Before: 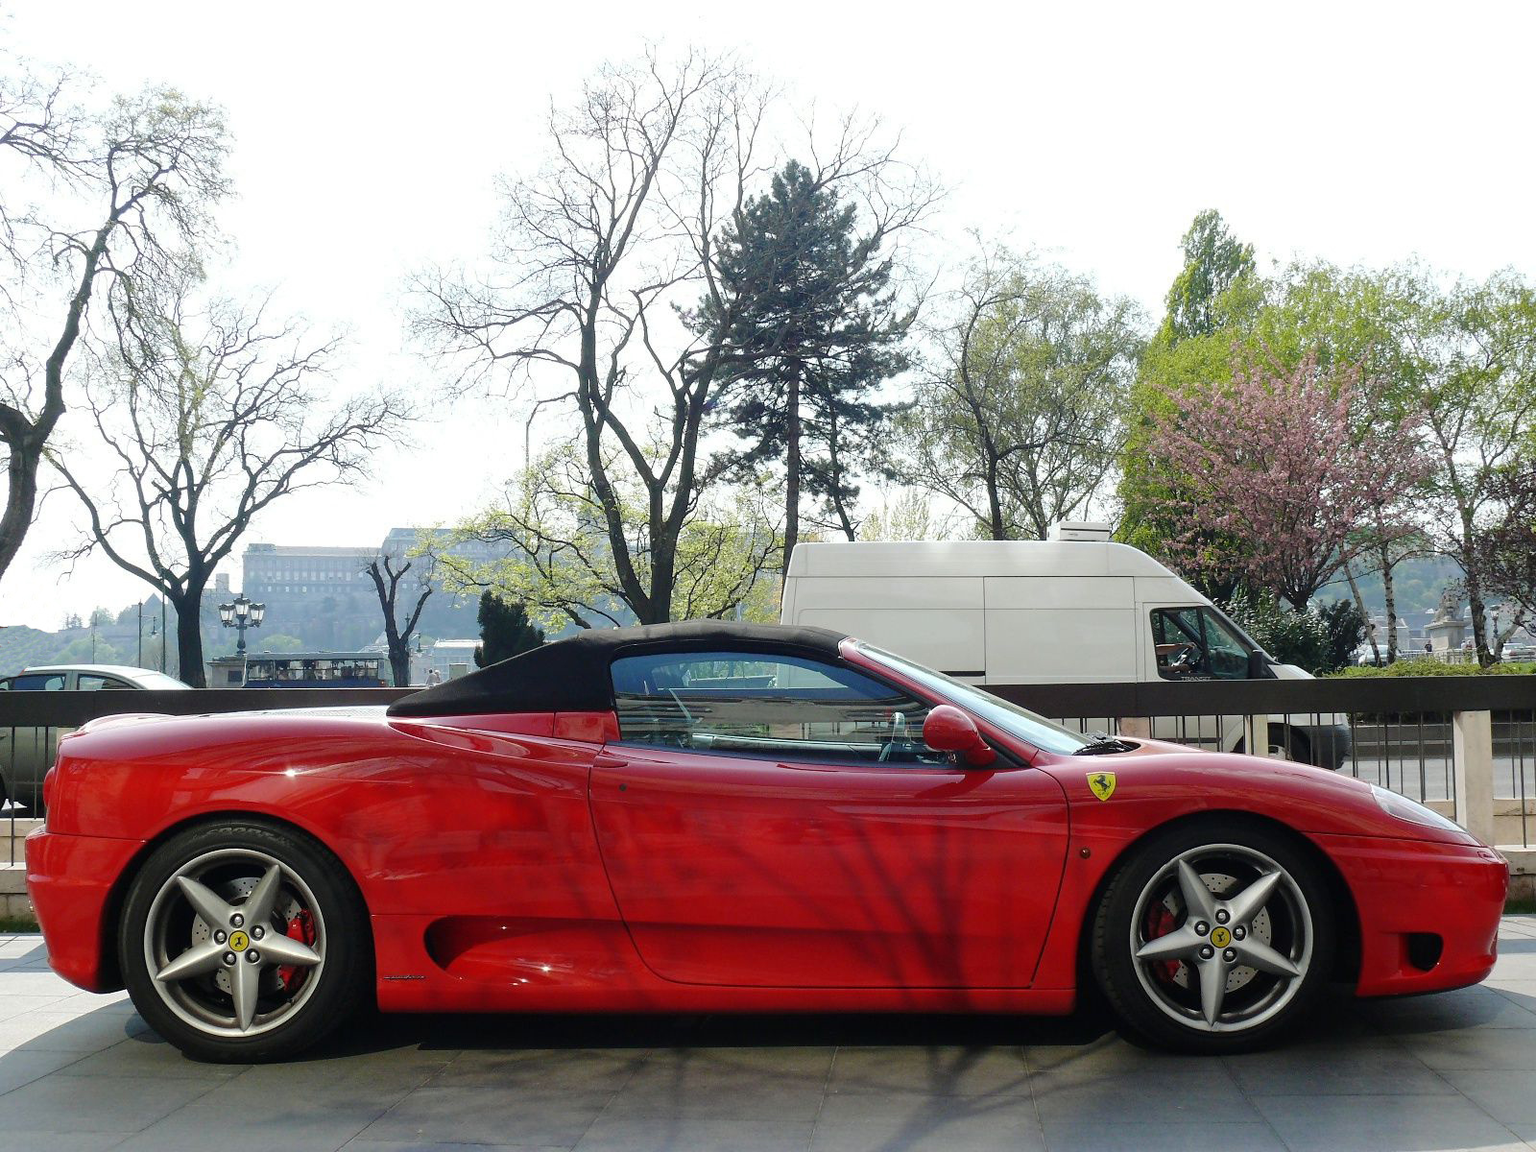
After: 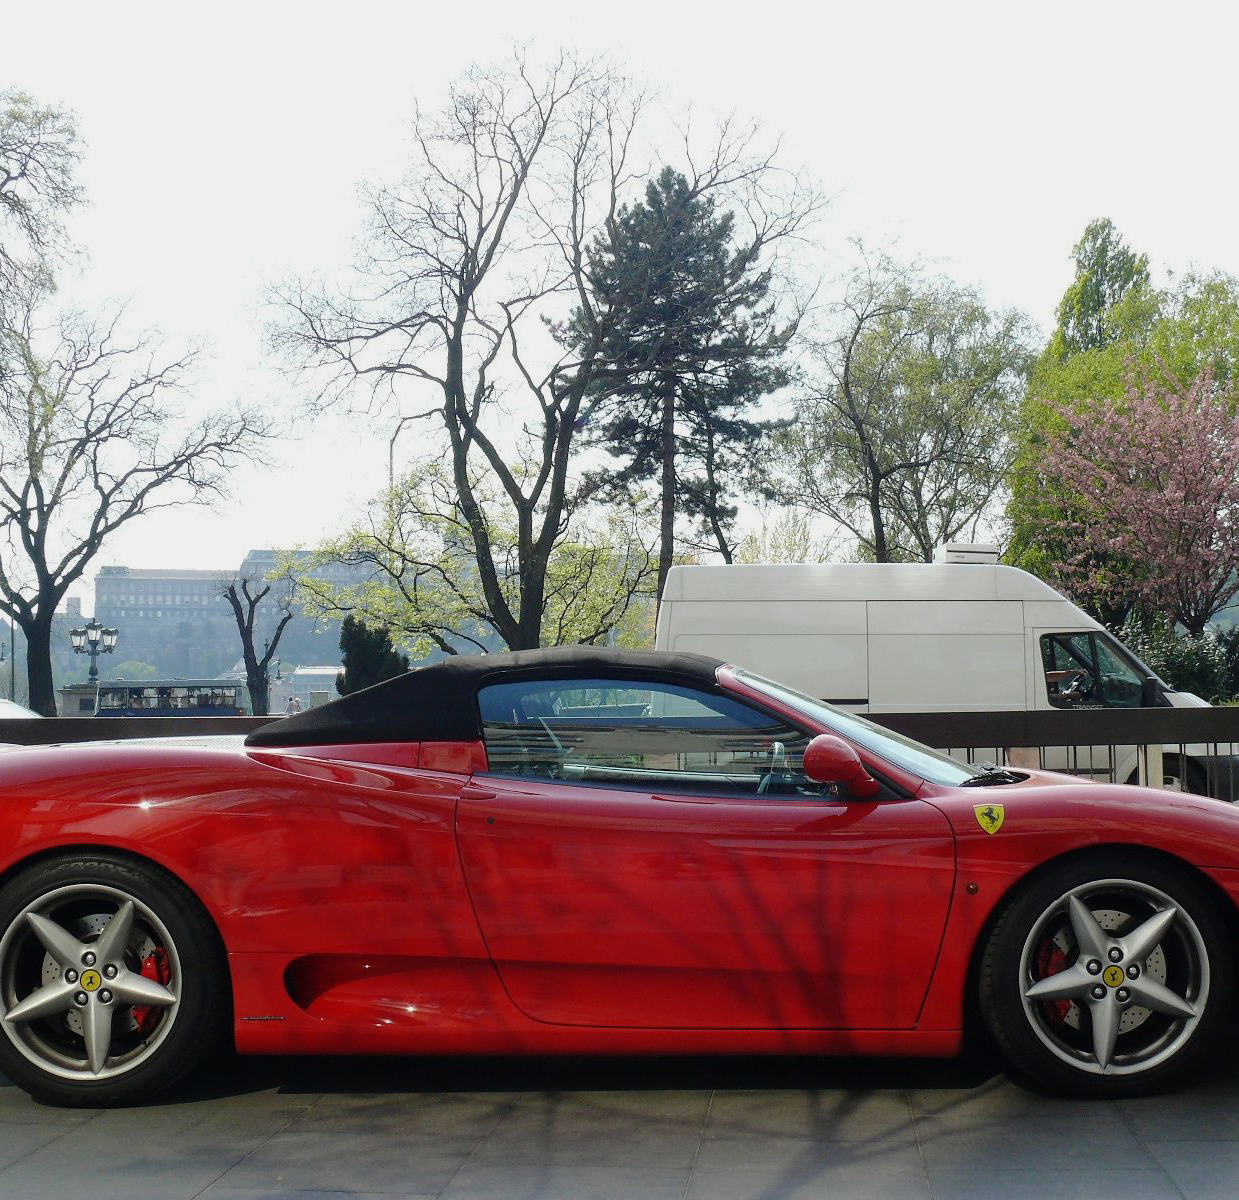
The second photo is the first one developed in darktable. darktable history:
crop: left 9.88%, right 12.664%
exposure: exposure -0.21 EV, compensate highlight preservation false
